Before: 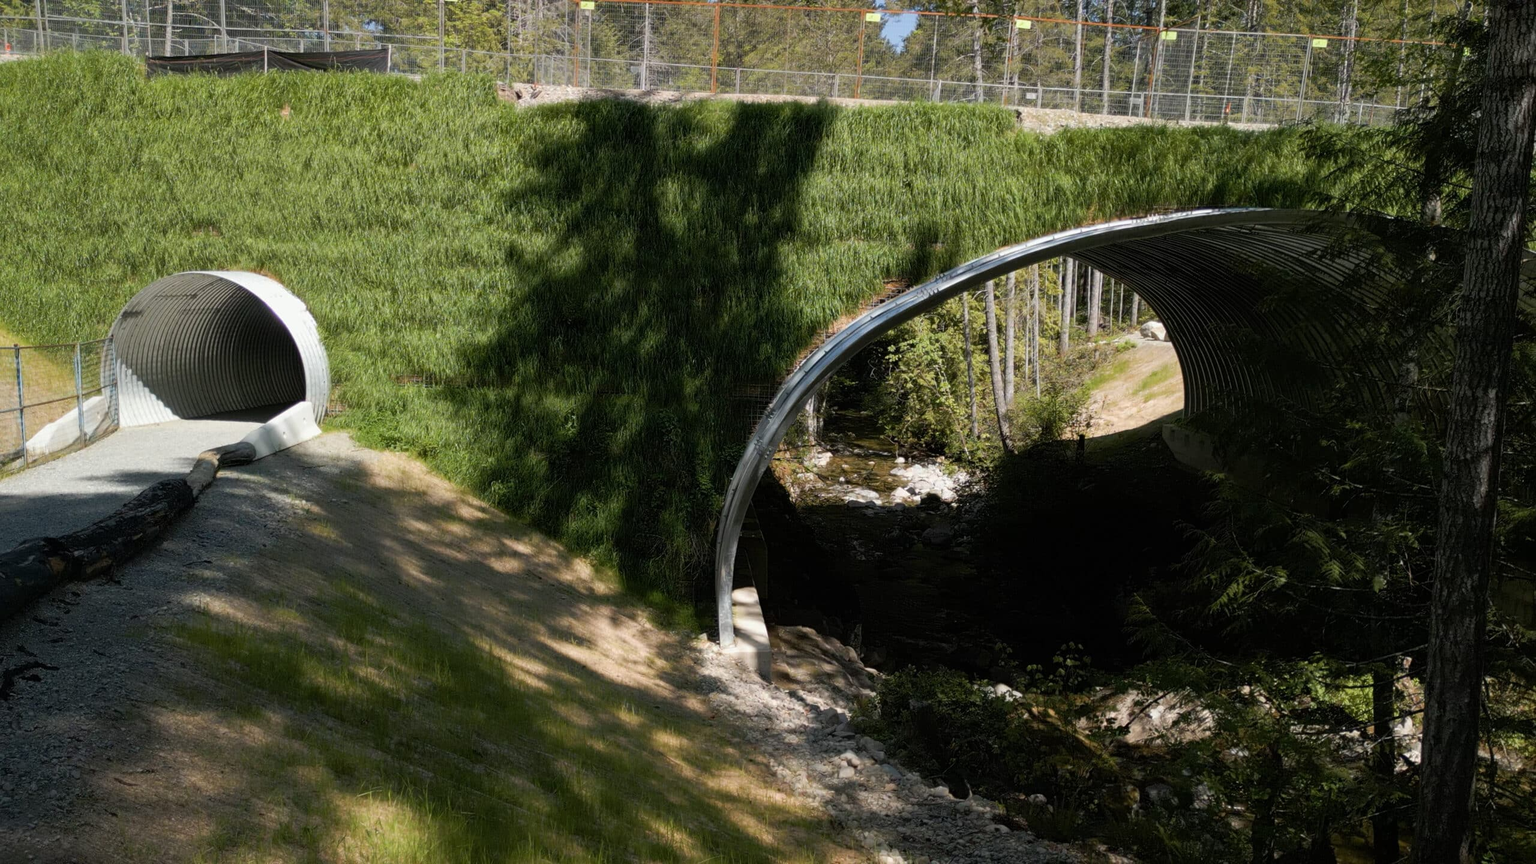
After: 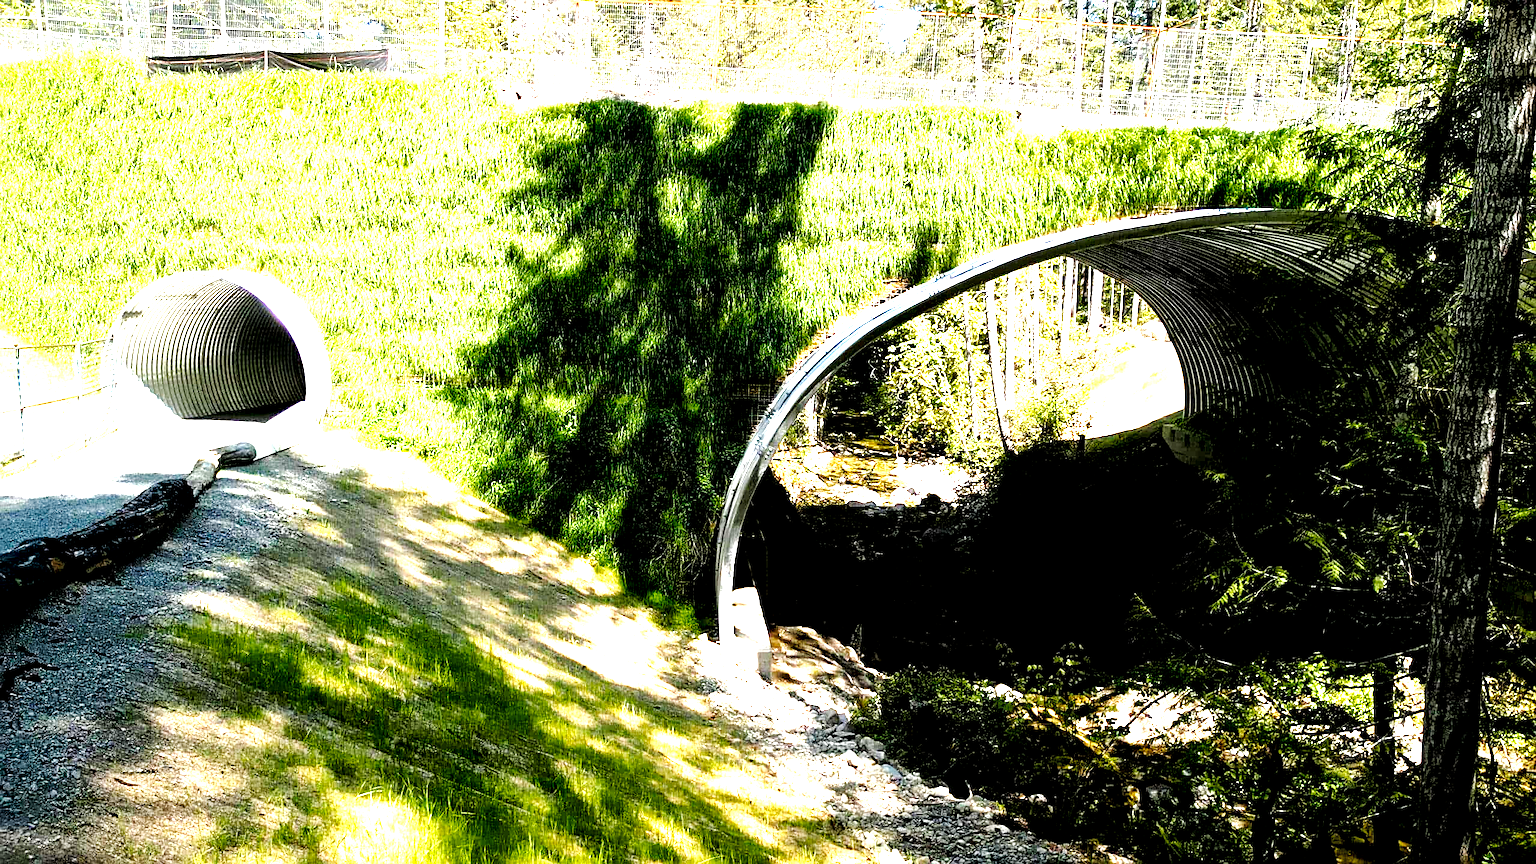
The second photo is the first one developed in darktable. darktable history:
sharpen: on, module defaults
base curve: curves: ch0 [(0, 0) (0.028, 0.03) (0.121, 0.232) (0.46, 0.748) (0.859, 0.968) (1, 1)], preserve colors none
raw denoise: x [[0, 0.25, 0.5, 0.75, 1] ×4]
exposure: black level correction 0.008, exposure 0.979 EV, compensate highlight preservation false
levels: levels [0, 0.352, 0.703]
local contrast: mode bilateral grid, contrast 20, coarseness 50, detail 161%, midtone range 0.2
